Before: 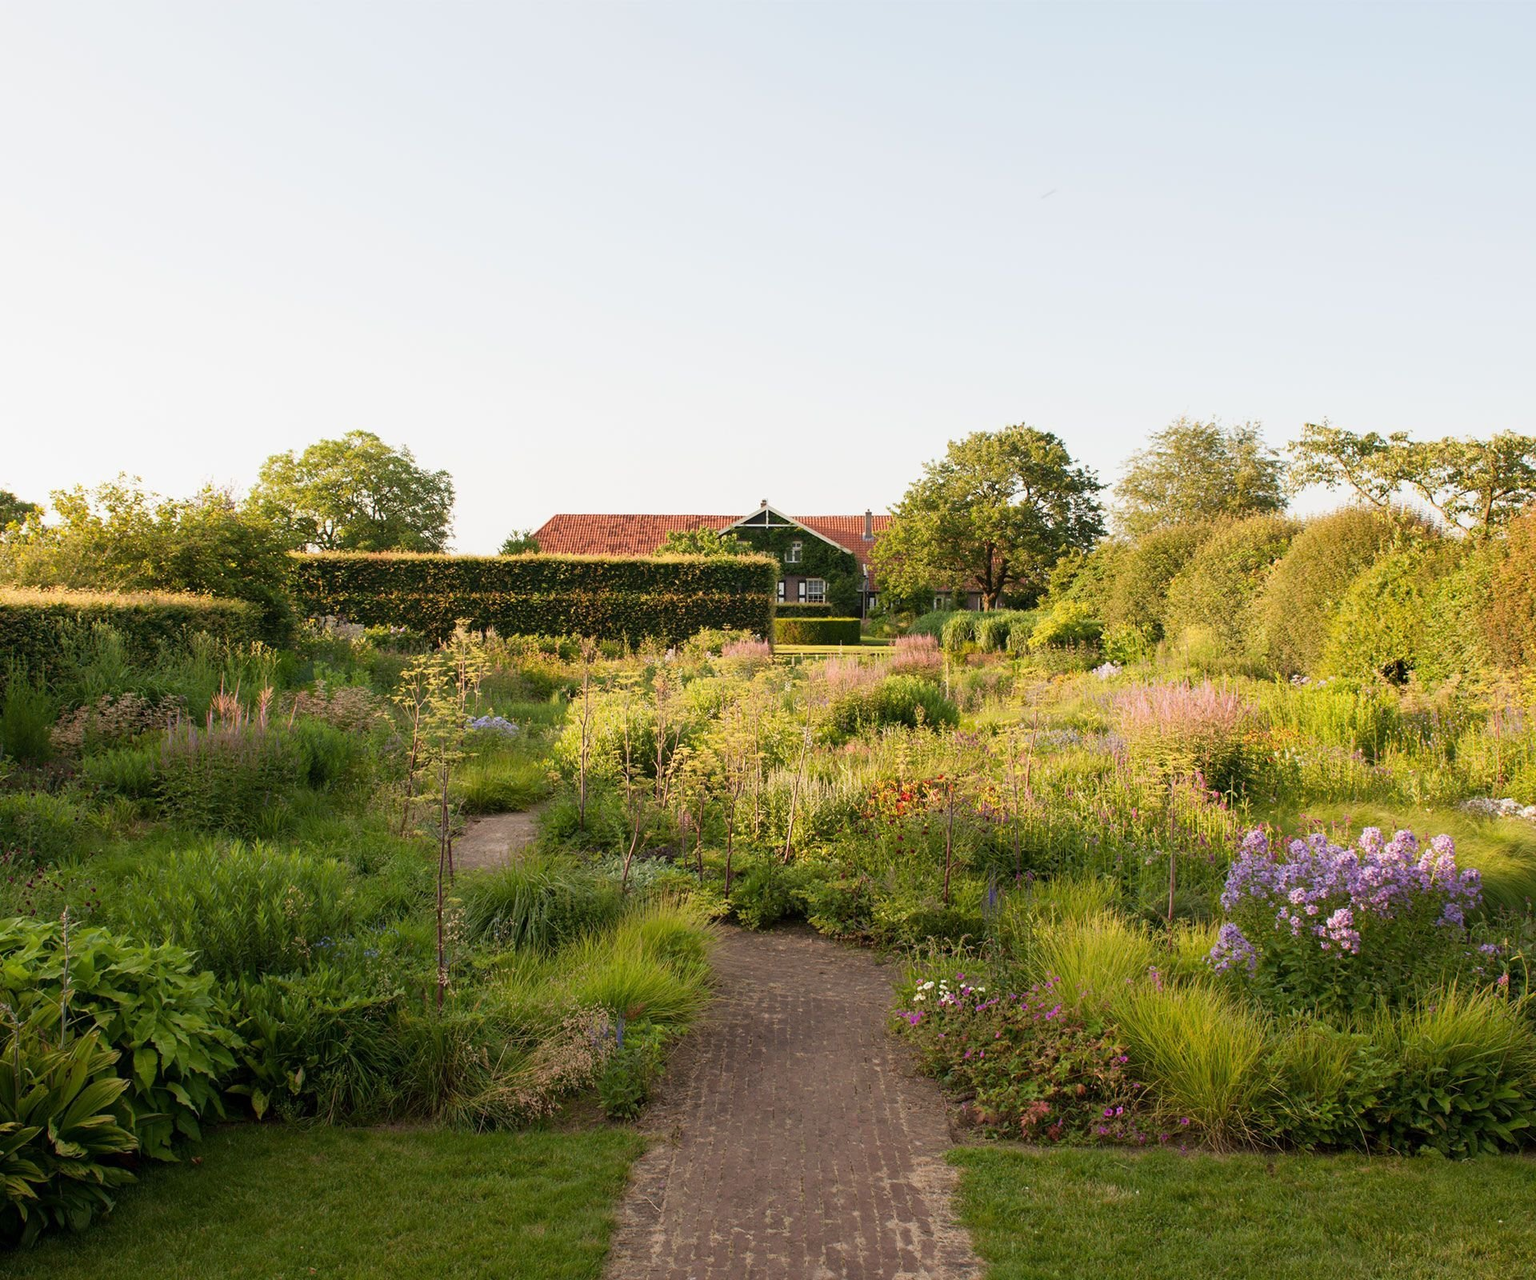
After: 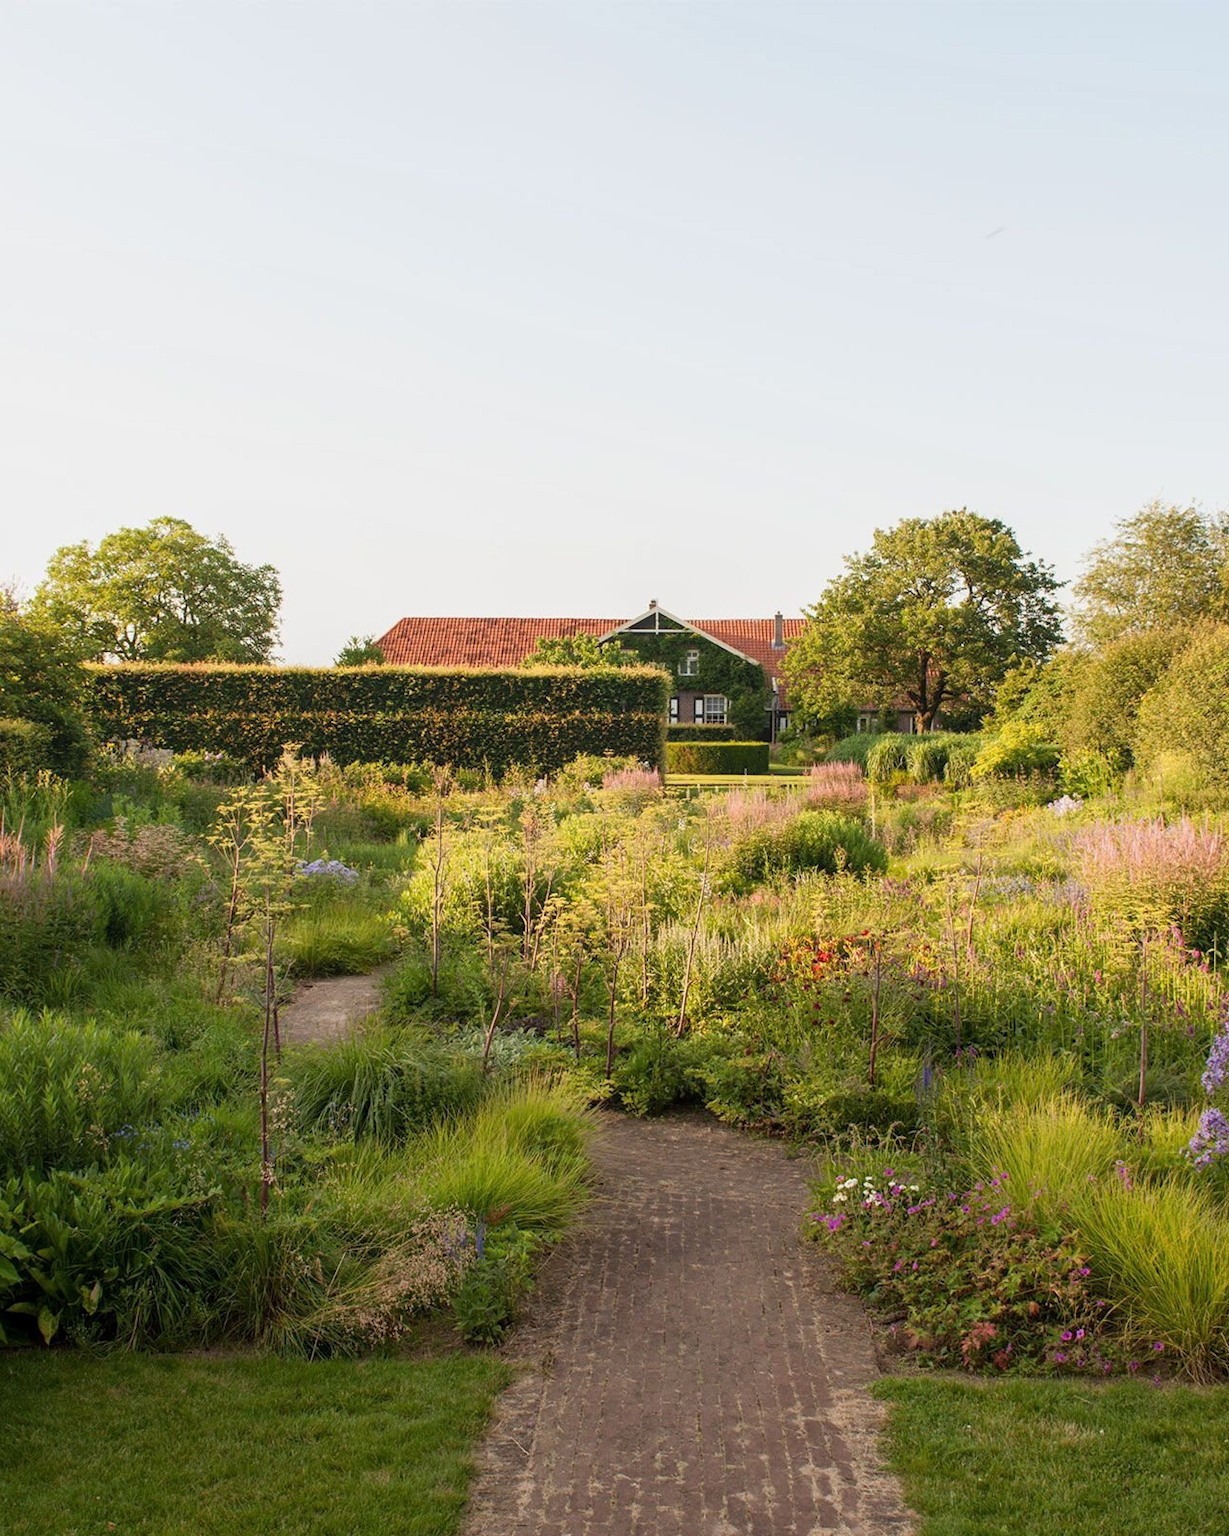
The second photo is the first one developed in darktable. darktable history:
local contrast: detail 109%
crop and rotate: left 14.357%, right 18.957%
